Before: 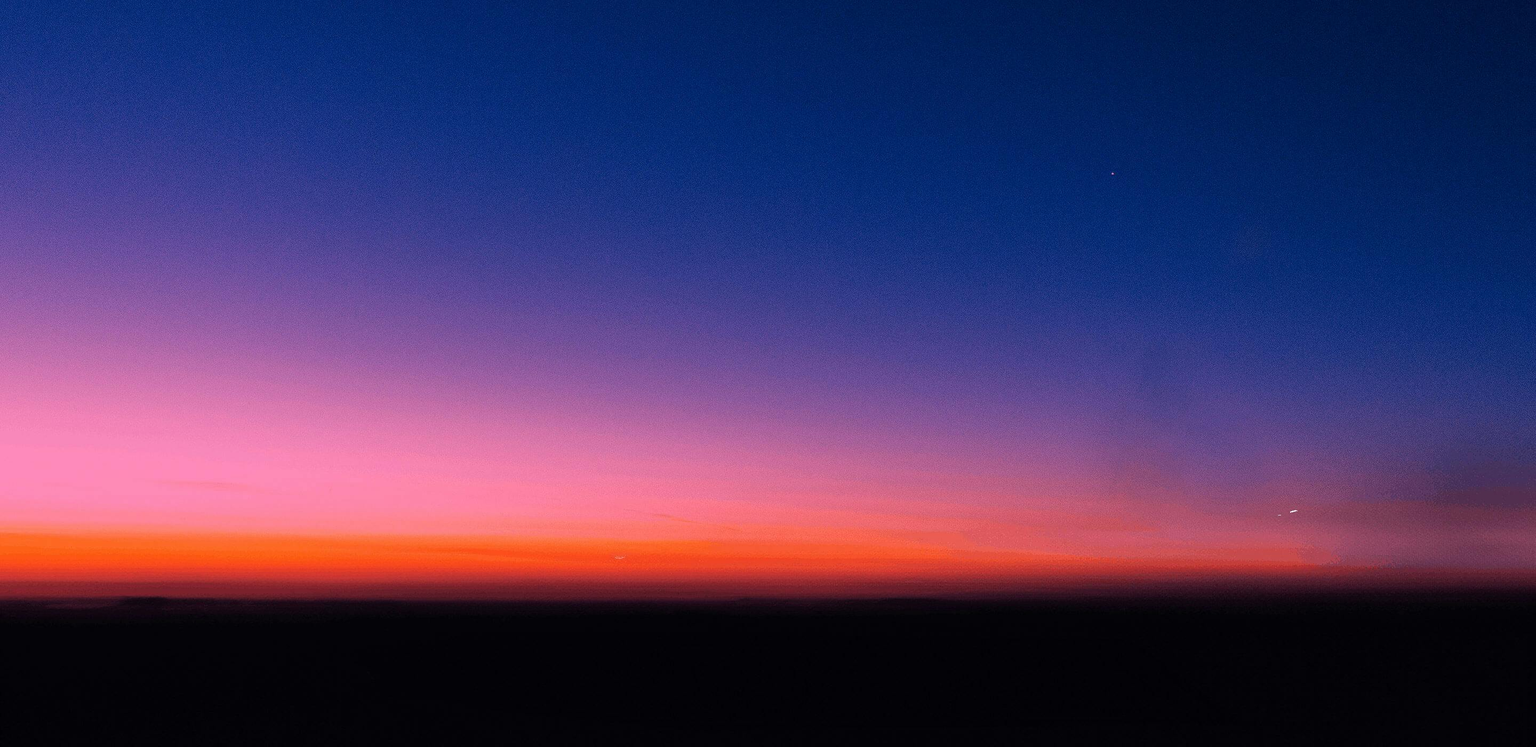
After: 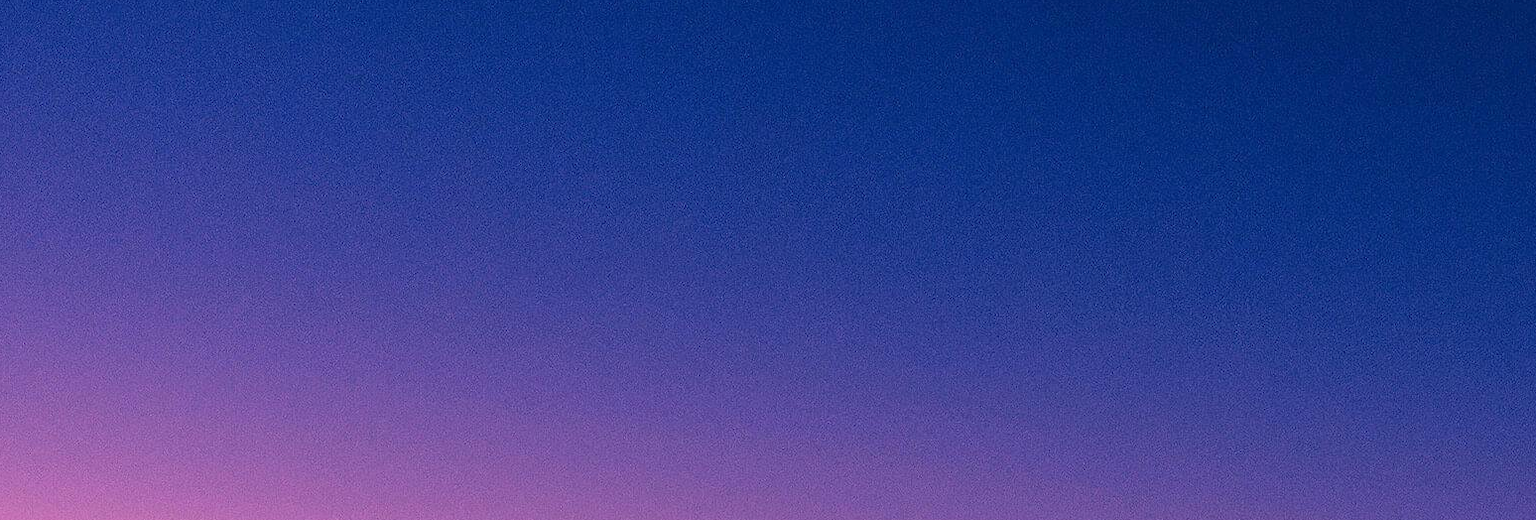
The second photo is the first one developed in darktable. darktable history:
crop: left 10.176%, top 10.672%, right 36.051%, bottom 51.807%
shadows and highlights: radius 128.33, shadows 21.25, highlights -21.74, low approximation 0.01
exposure: black level correction 0.001, exposure 0.191 EV, compensate highlight preservation false
